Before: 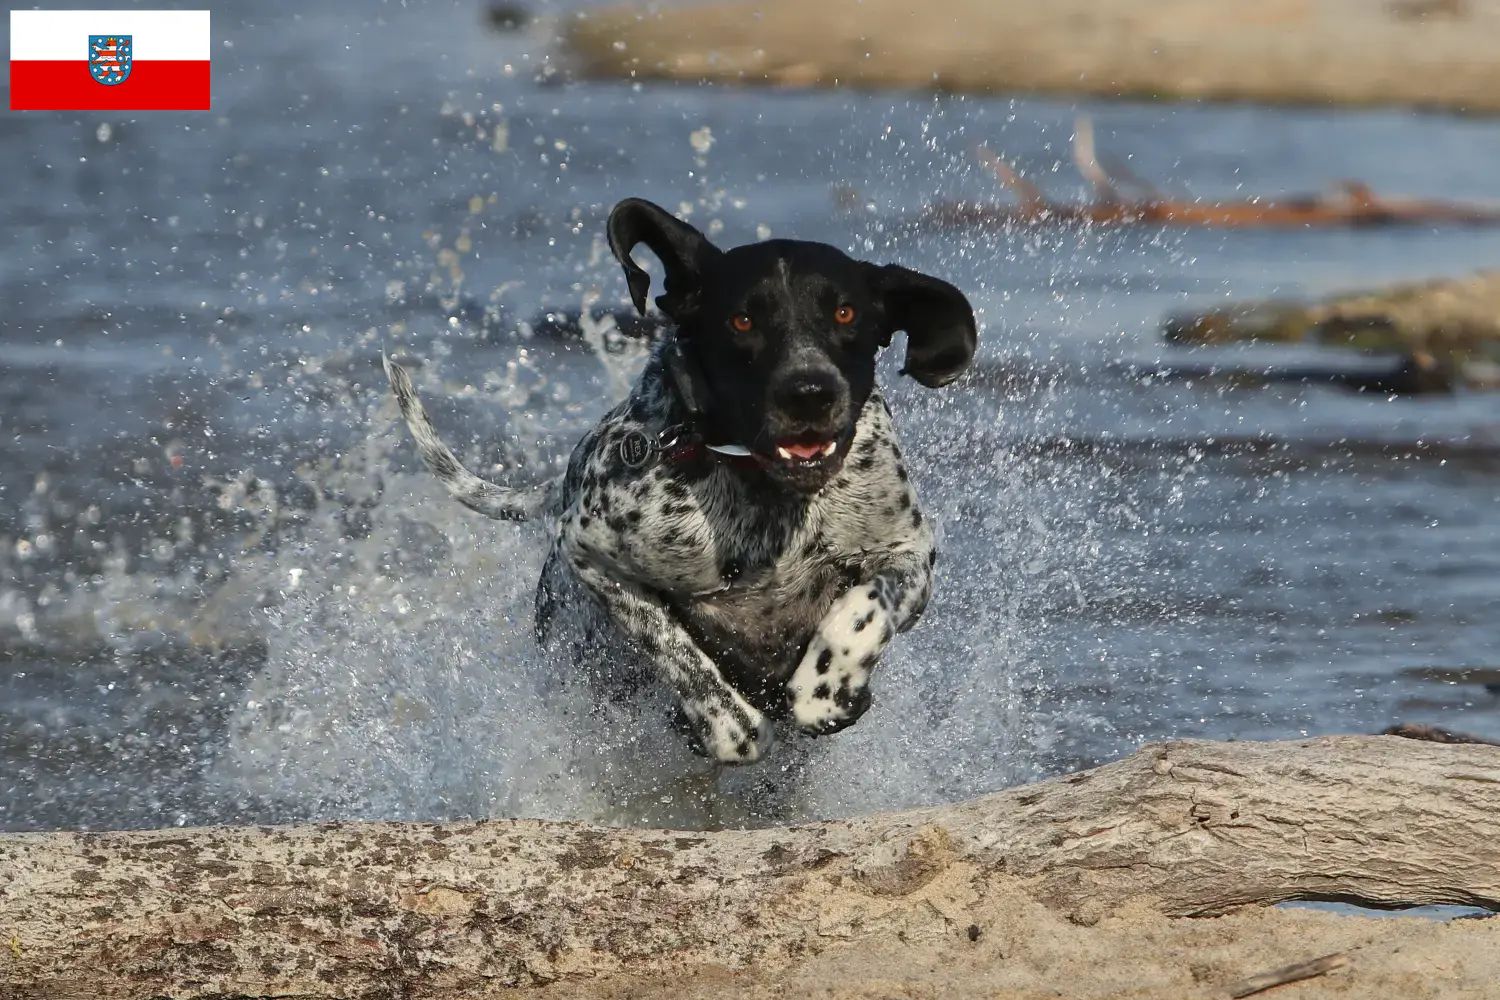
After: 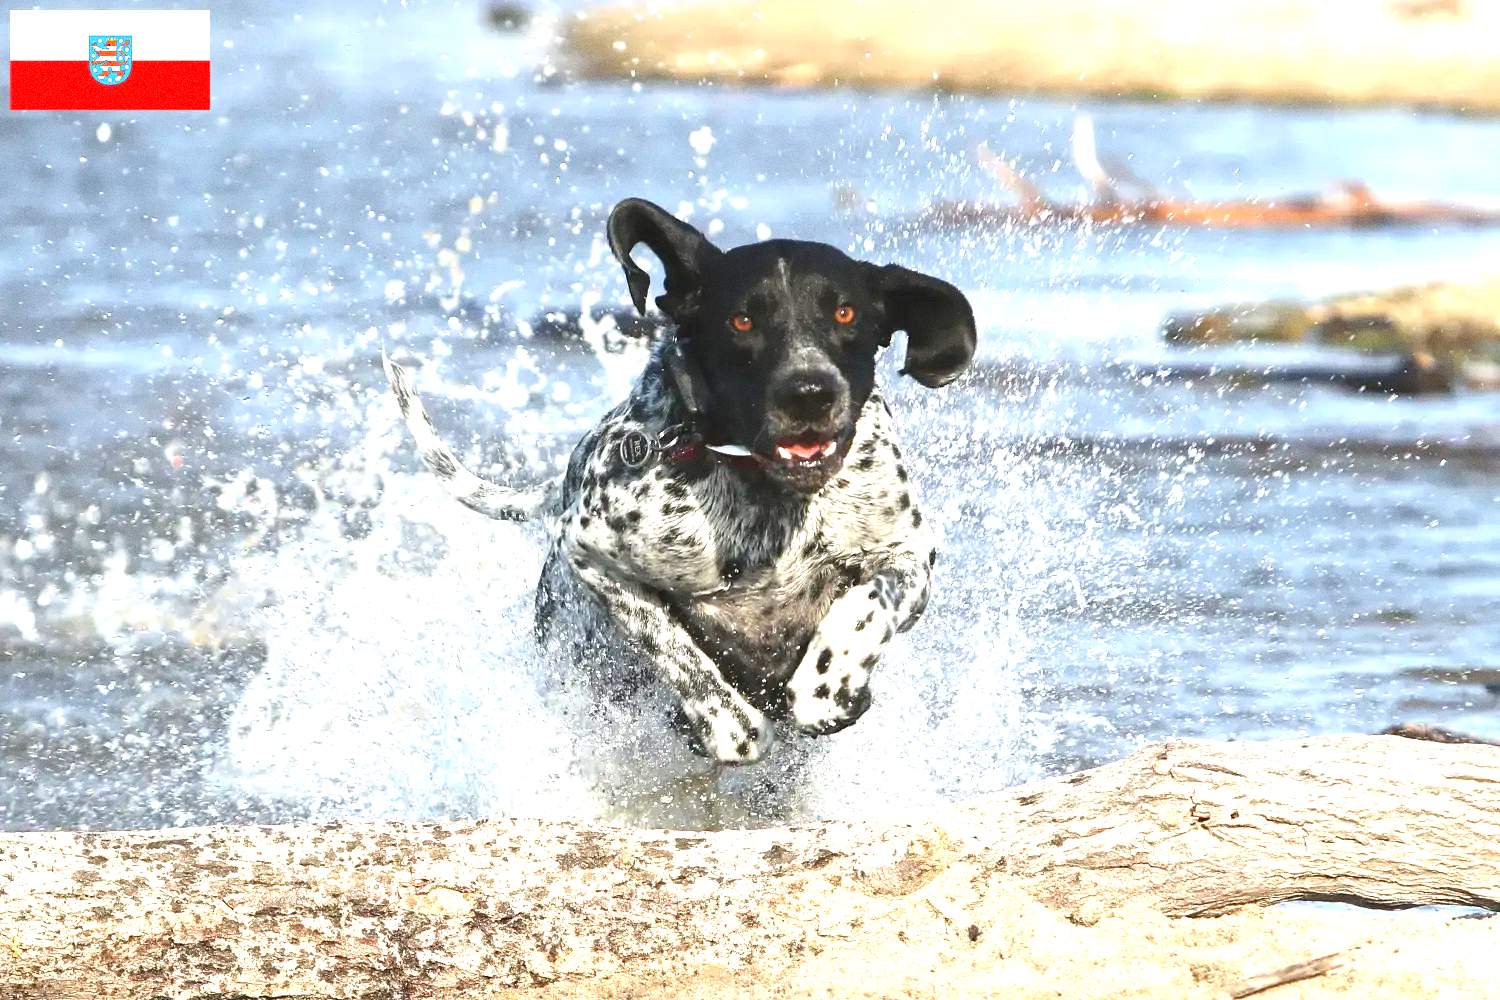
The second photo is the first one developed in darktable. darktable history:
grain: coarseness 0.47 ISO
exposure: black level correction 0, exposure 1.9 EV, compensate highlight preservation false
